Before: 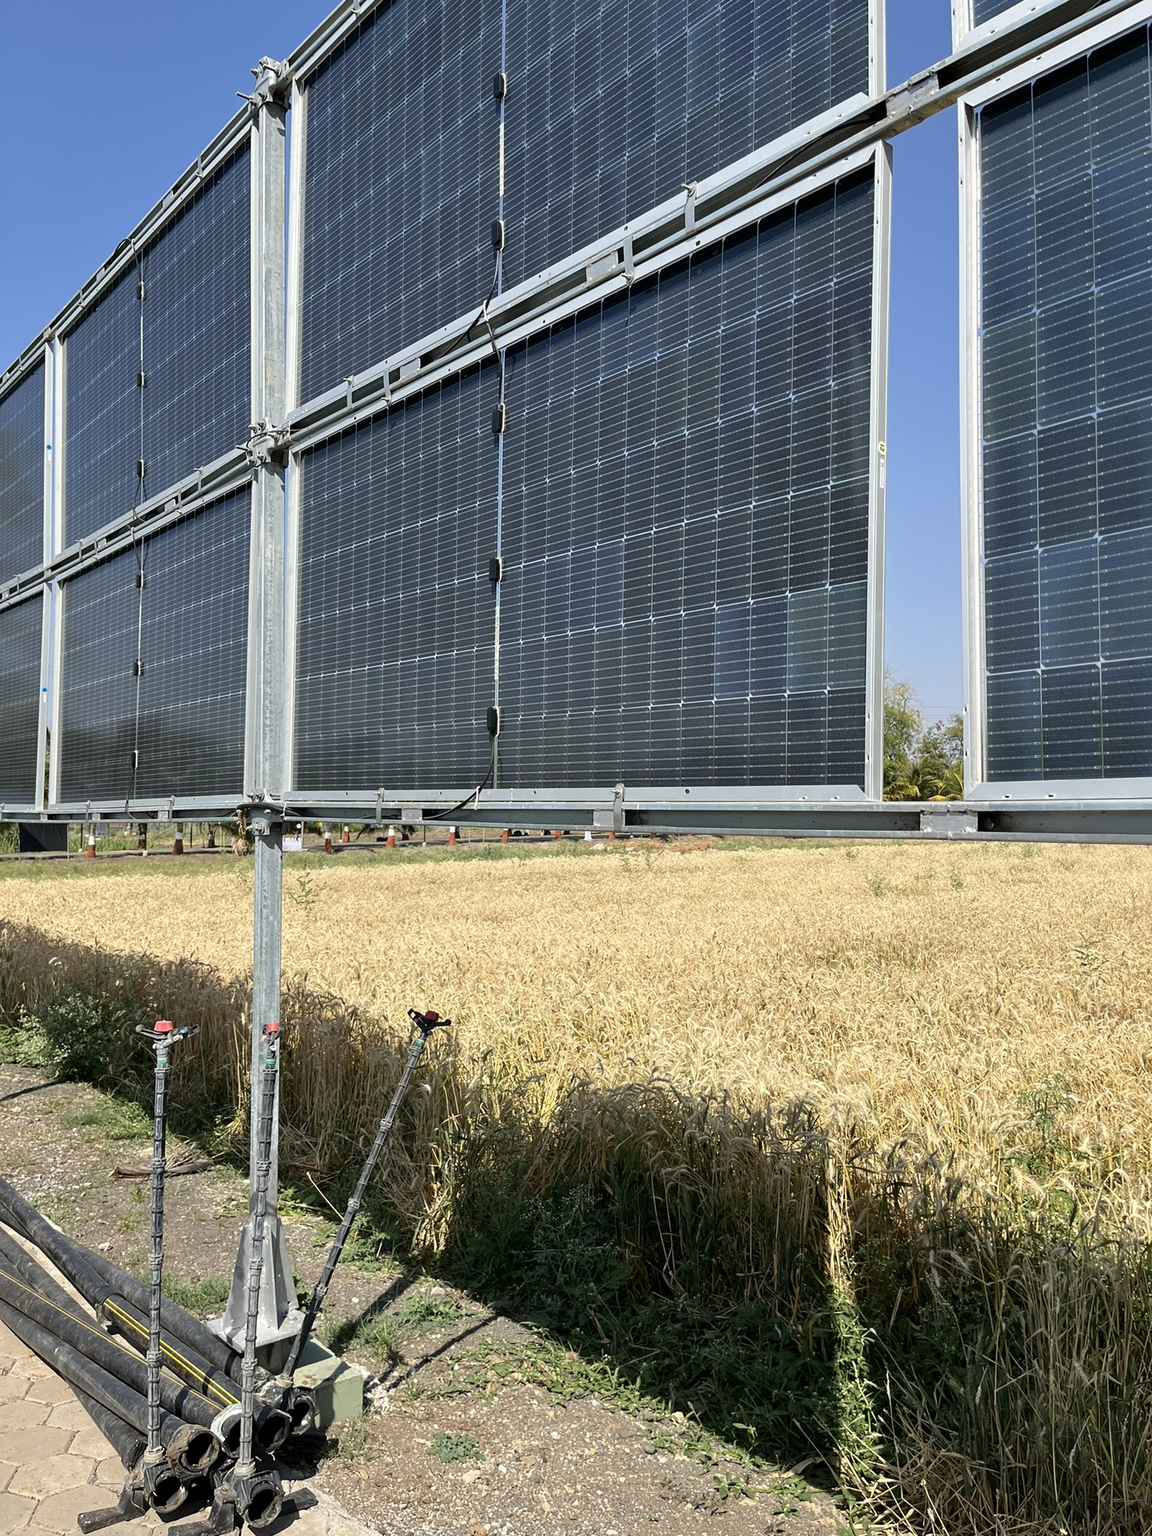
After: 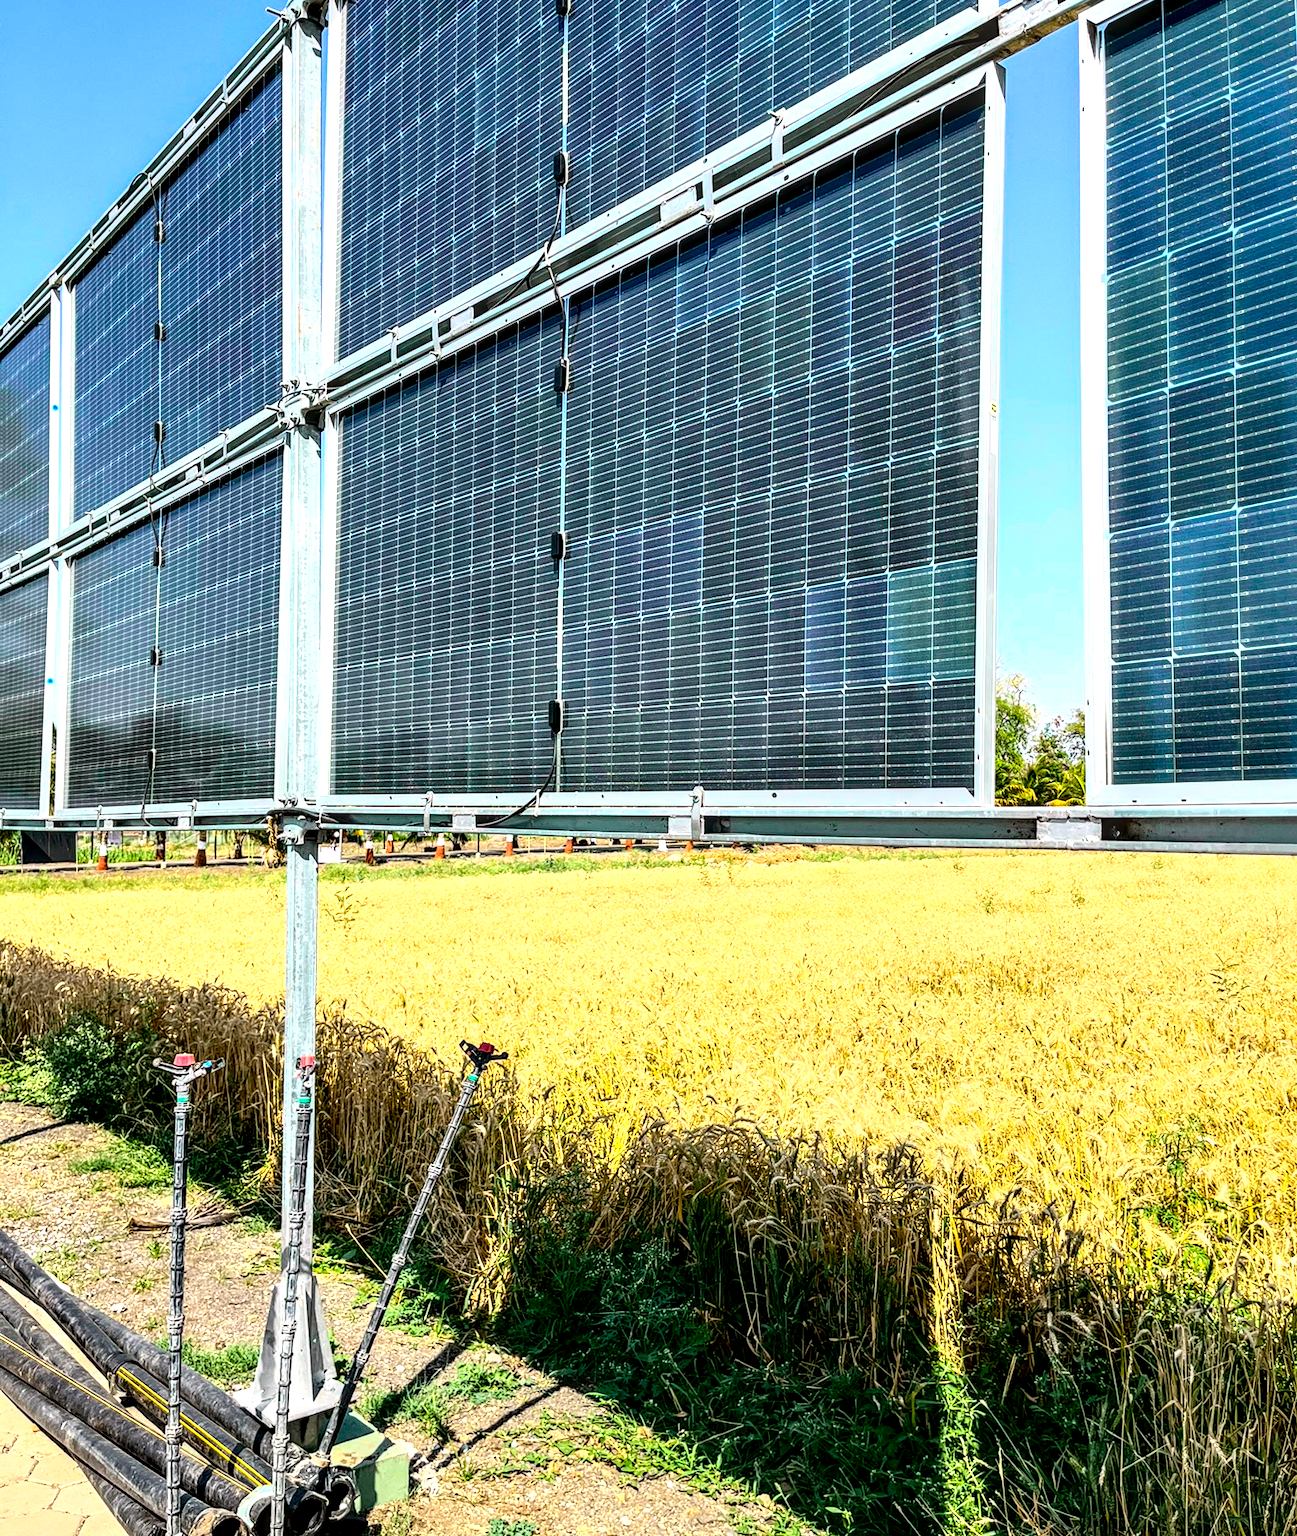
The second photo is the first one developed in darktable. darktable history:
color balance rgb: linear chroma grading › global chroma 15%, perceptual saturation grading › global saturation 30%
tone curve: curves: ch0 [(0, 0.049) (0.113, 0.084) (0.285, 0.301) (0.673, 0.796) (0.845, 0.932) (0.994, 0.971)]; ch1 [(0, 0) (0.456, 0.424) (0.498, 0.5) (0.57, 0.557) (0.631, 0.635) (1, 1)]; ch2 [(0, 0) (0.395, 0.398) (0.44, 0.456) (0.502, 0.507) (0.55, 0.559) (0.67, 0.702) (1, 1)], color space Lab, independent channels, preserve colors none
exposure: black level correction 0, exposure 0.5 EV, compensate exposure bias true, compensate highlight preservation false
crop and rotate: top 5.609%, bottom 5.609%
white balance: red 1.004, blue 1.024
local contrast: highlights 19%, detail 186%
